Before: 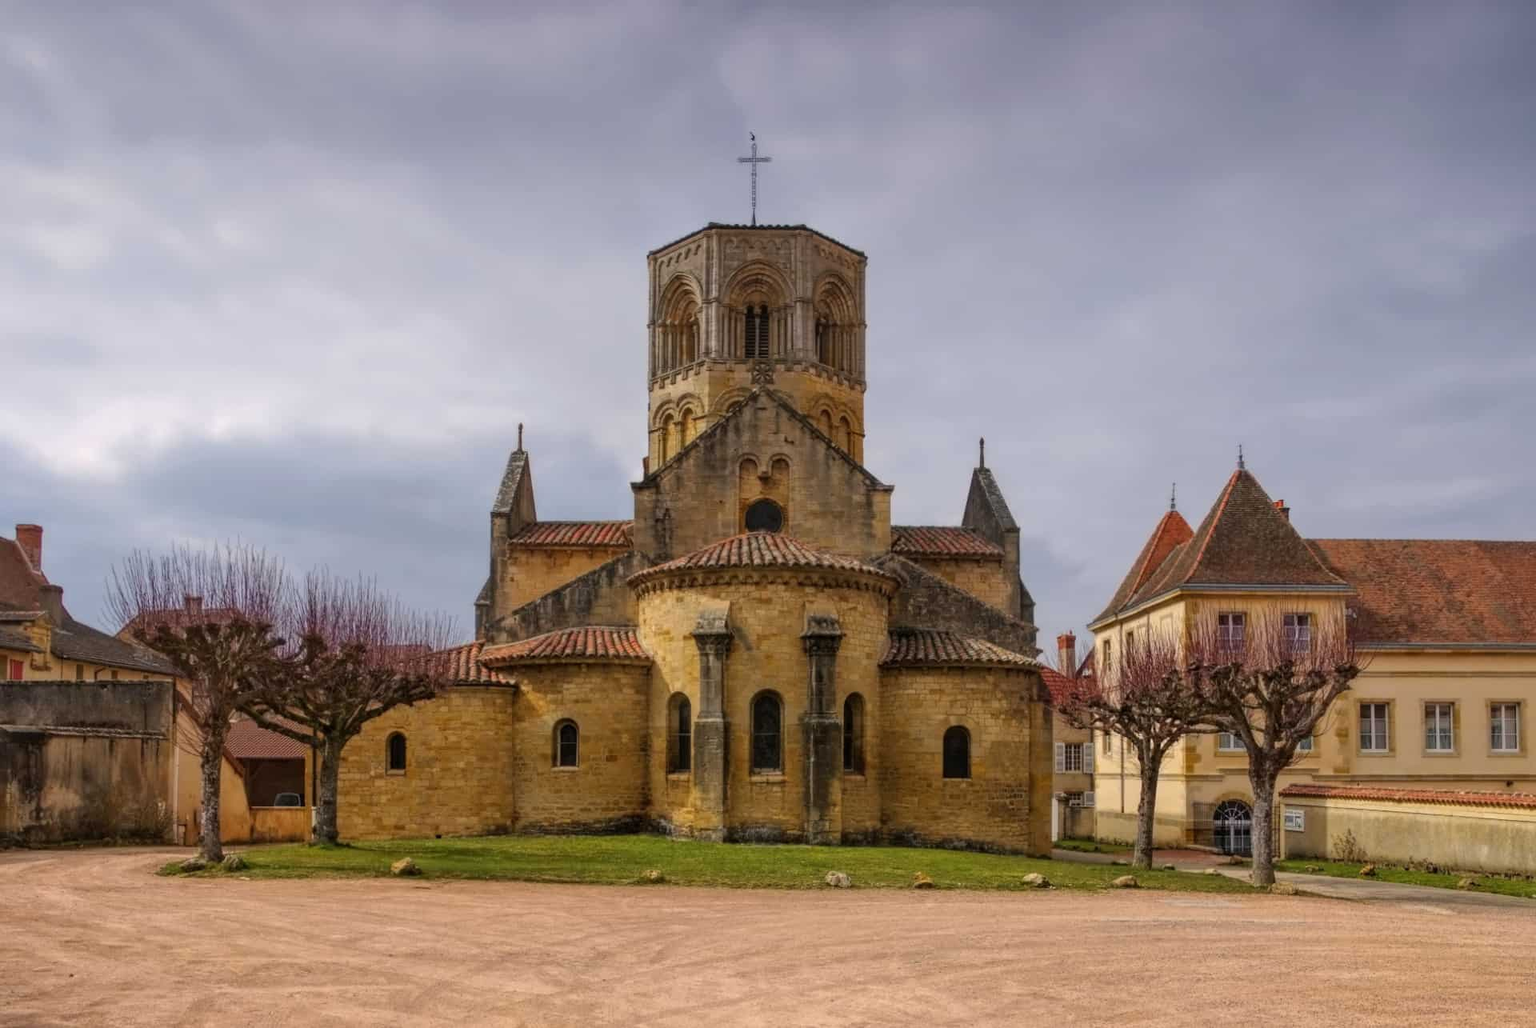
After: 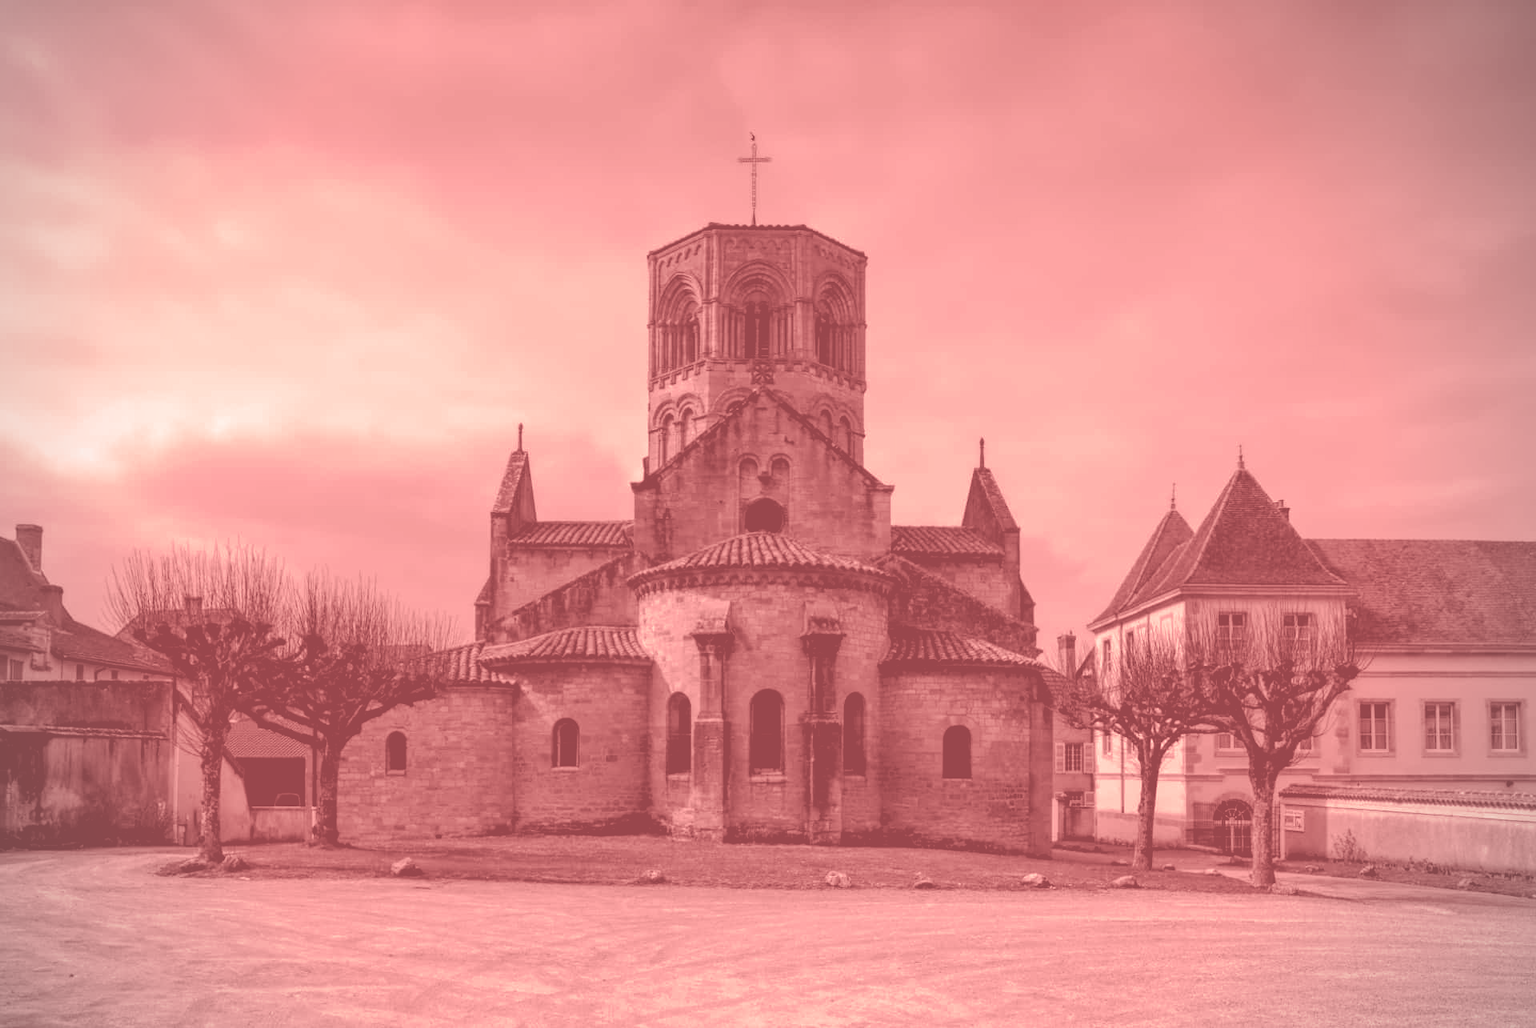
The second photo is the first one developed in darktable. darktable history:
vignetting: fall-off radius 45%, brightness -0.33
split-toning: compress 20%
colorize: on, module defaults | blend: blend mode normal, opacity 25%; mask: uniform (no mask)
levels: levels [0.182, 0.542, 0.902]
